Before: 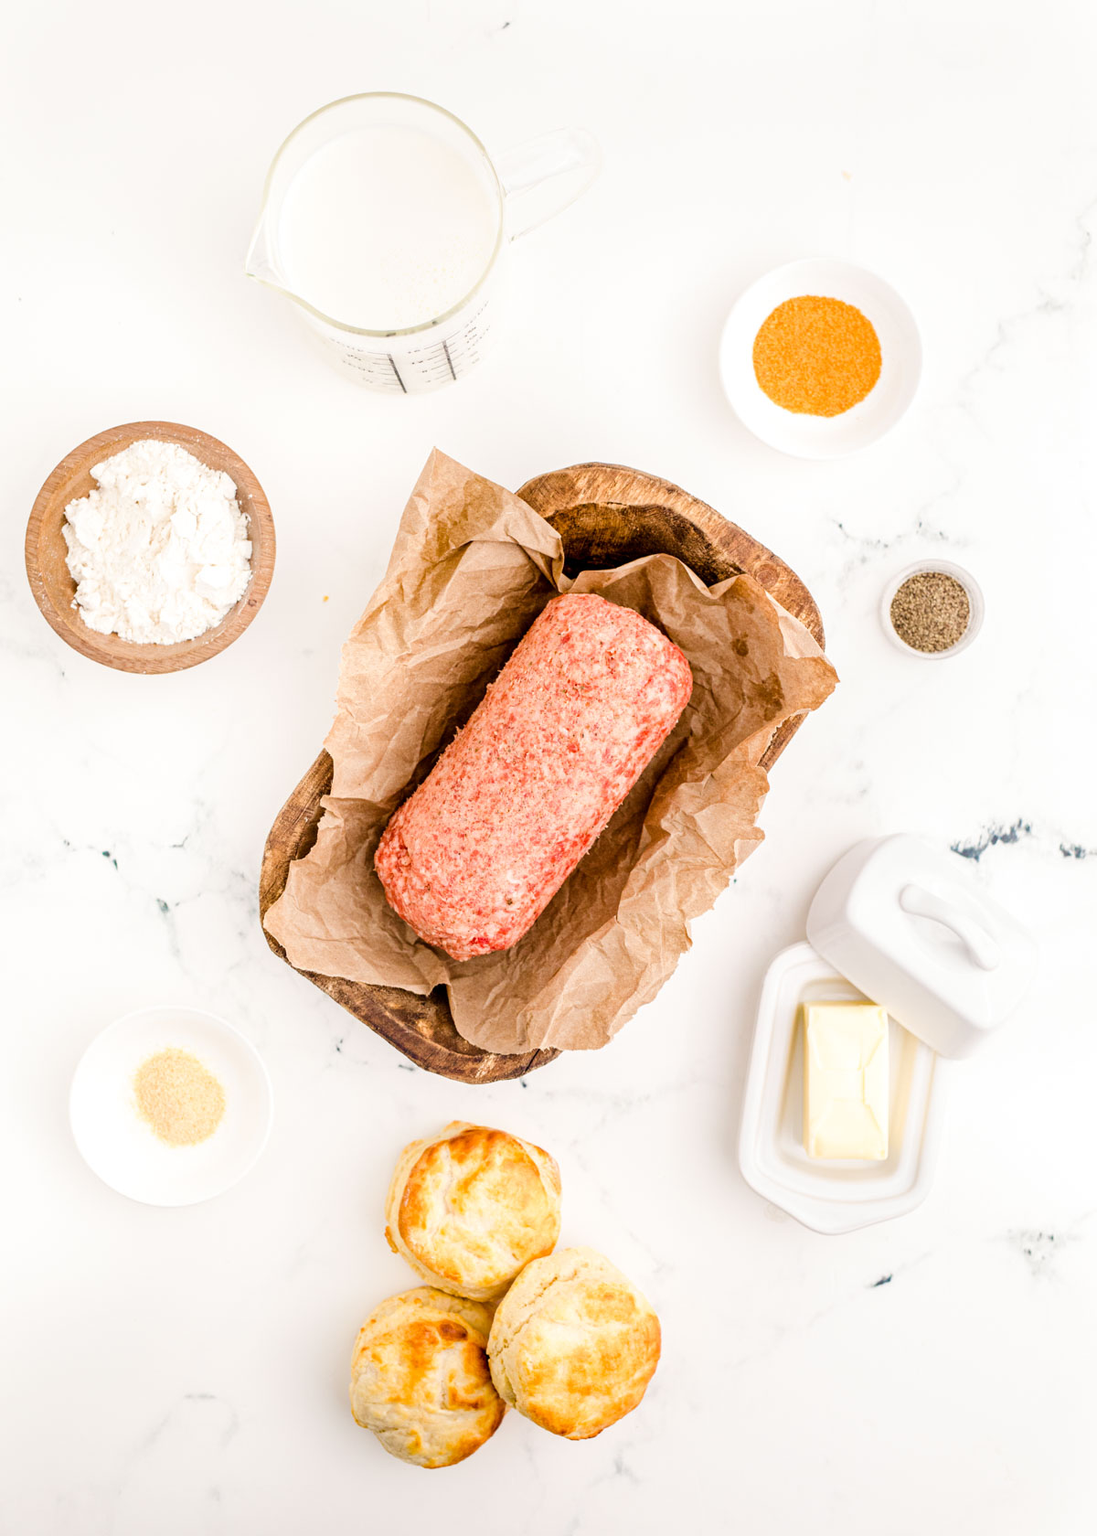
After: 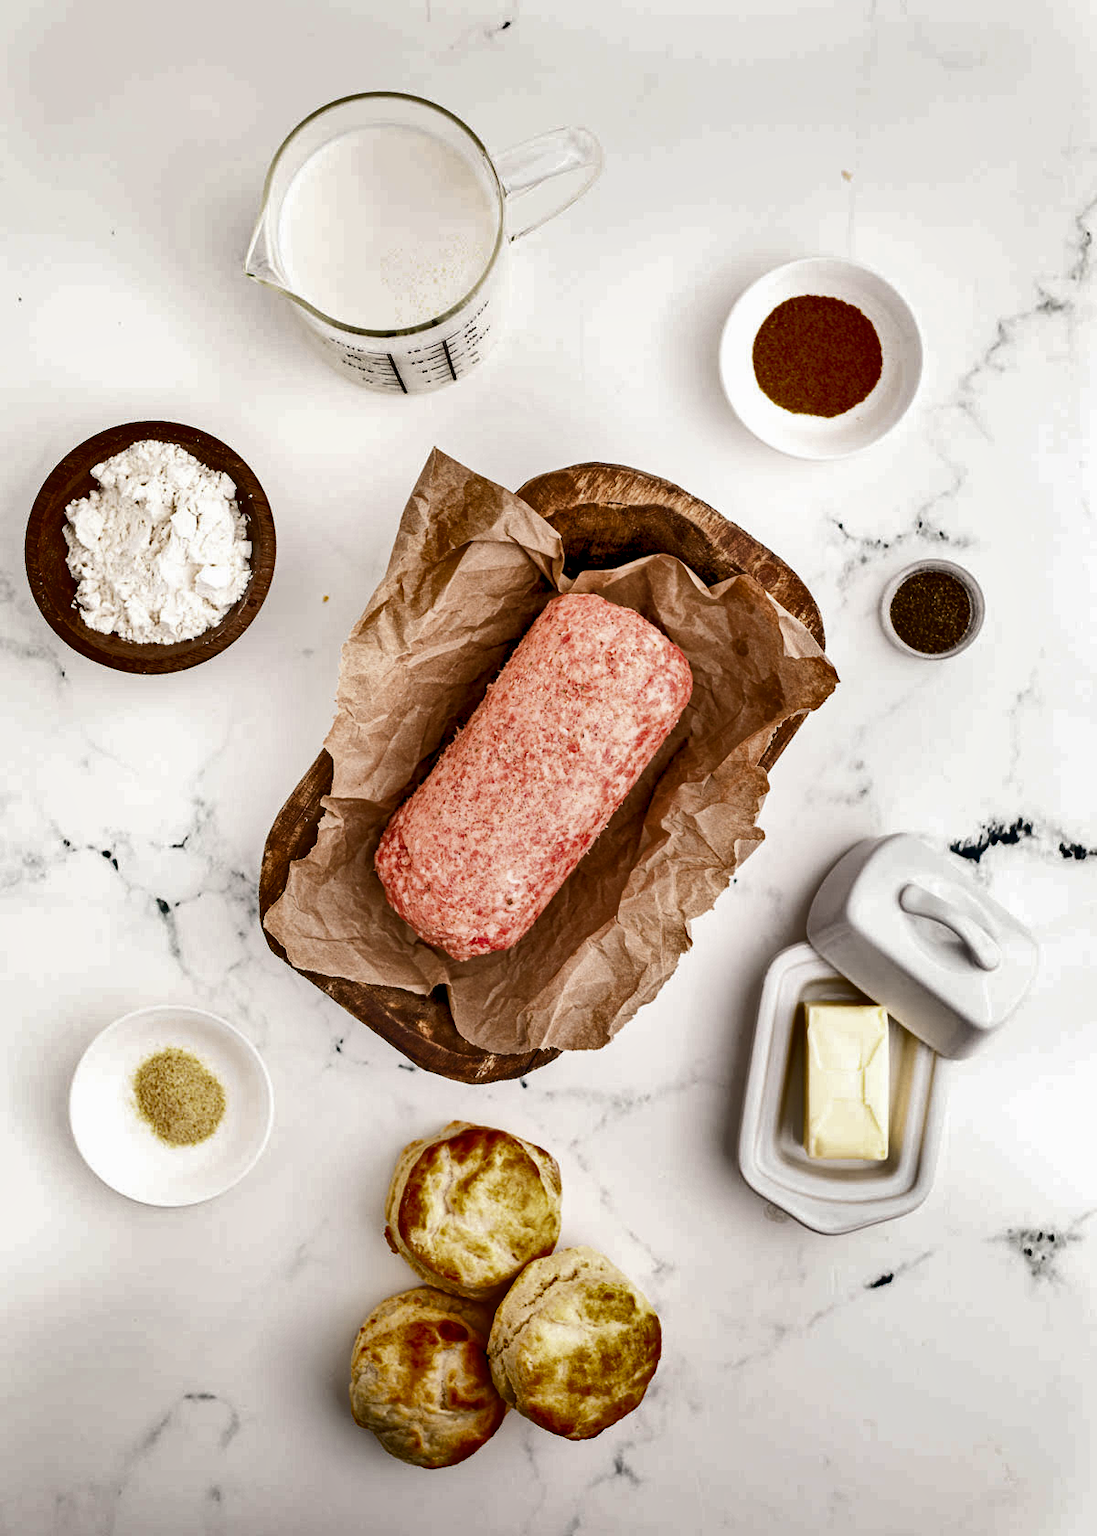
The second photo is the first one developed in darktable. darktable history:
color balance rgb: power › luminance 1.7%, global offset › luminance -0.475%, linear chroma grading › global chroma 15.078%, perceptual saturation grading › global saturation -31.619%
shadows and highlights: shadows 21.04, highlights -80.96, soften with gaussian
